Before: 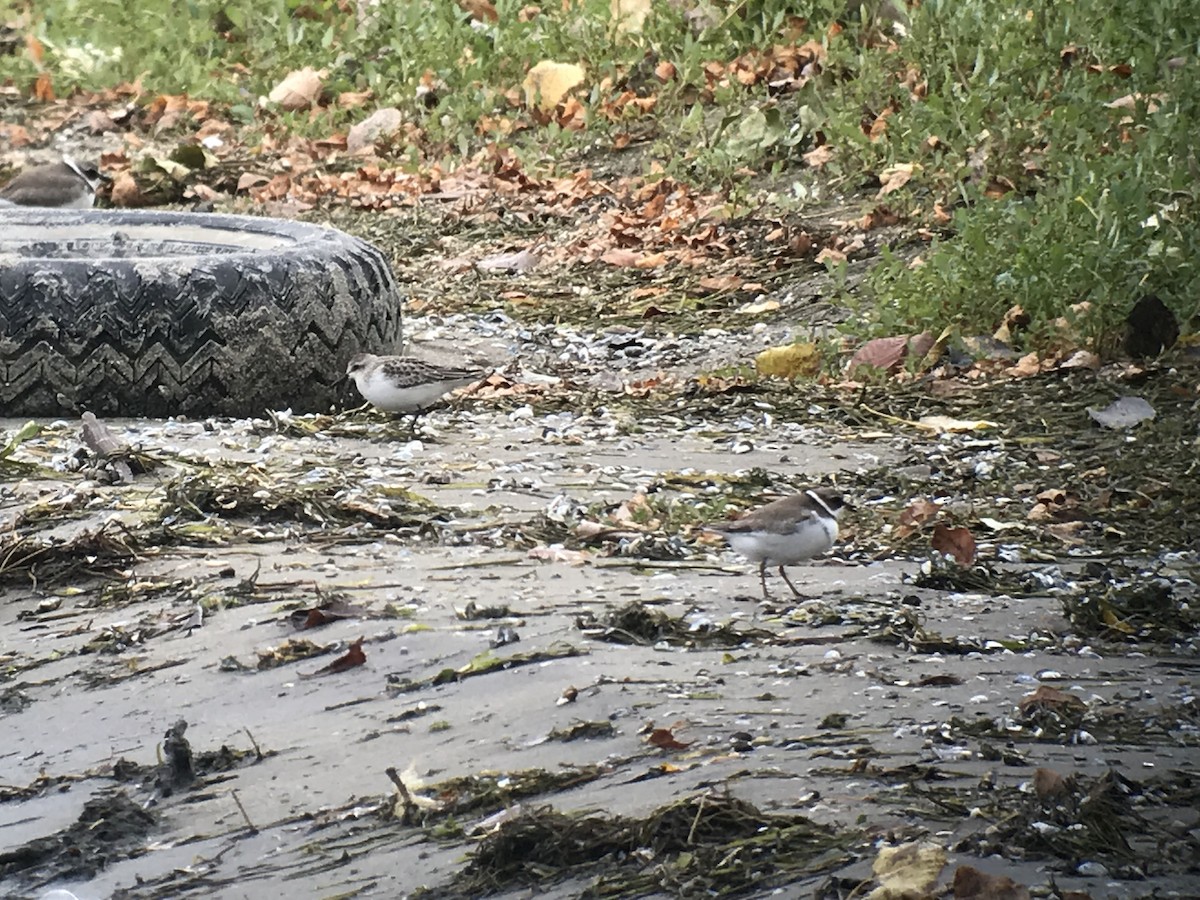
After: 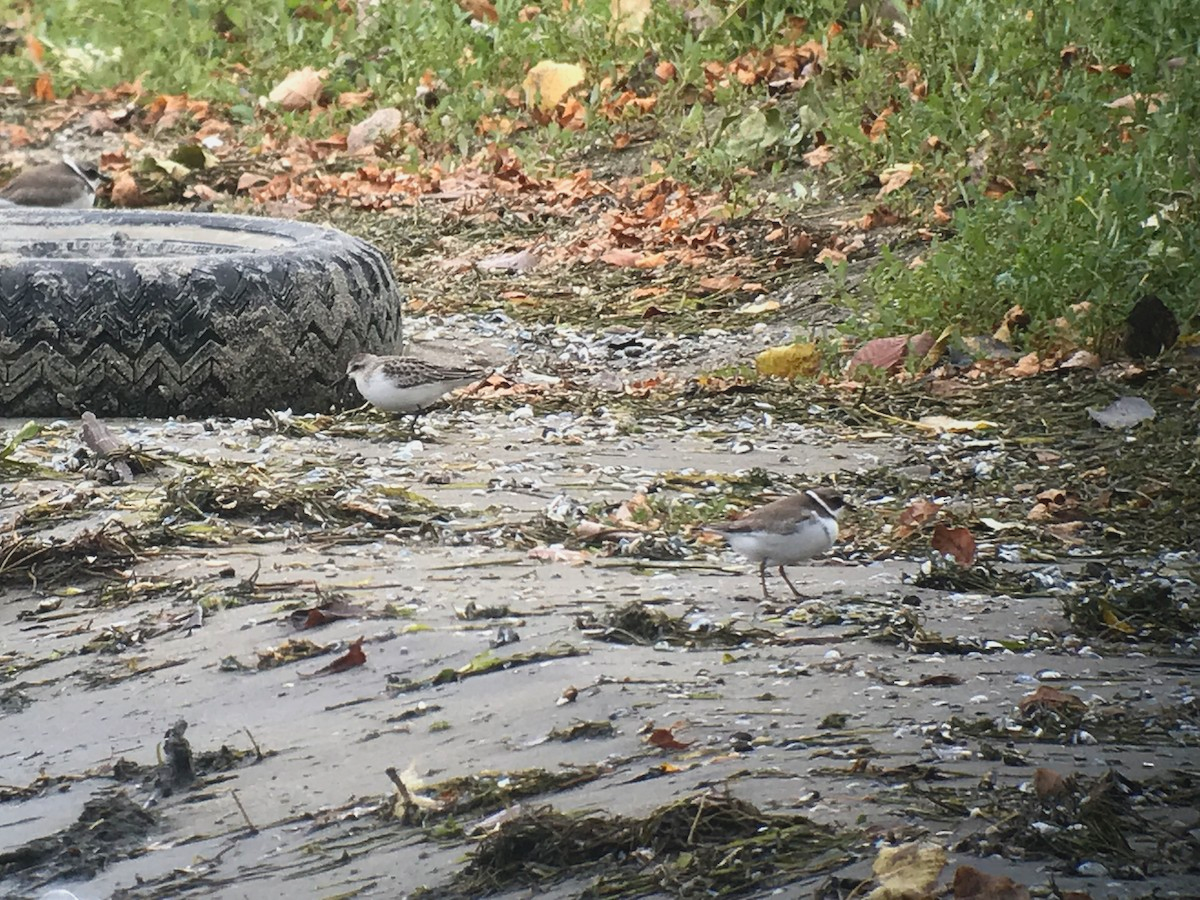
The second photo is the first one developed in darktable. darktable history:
contrast equalizer: octaves 7, y [[0.783, 0.666, 0.575, 0.77, 0.556, 0.501], [0.5 ×6], [0.5 ×6], [0, 0.02, 0.272, 0.399, 0.062, 0], [0 ×6]], mix -0.21
